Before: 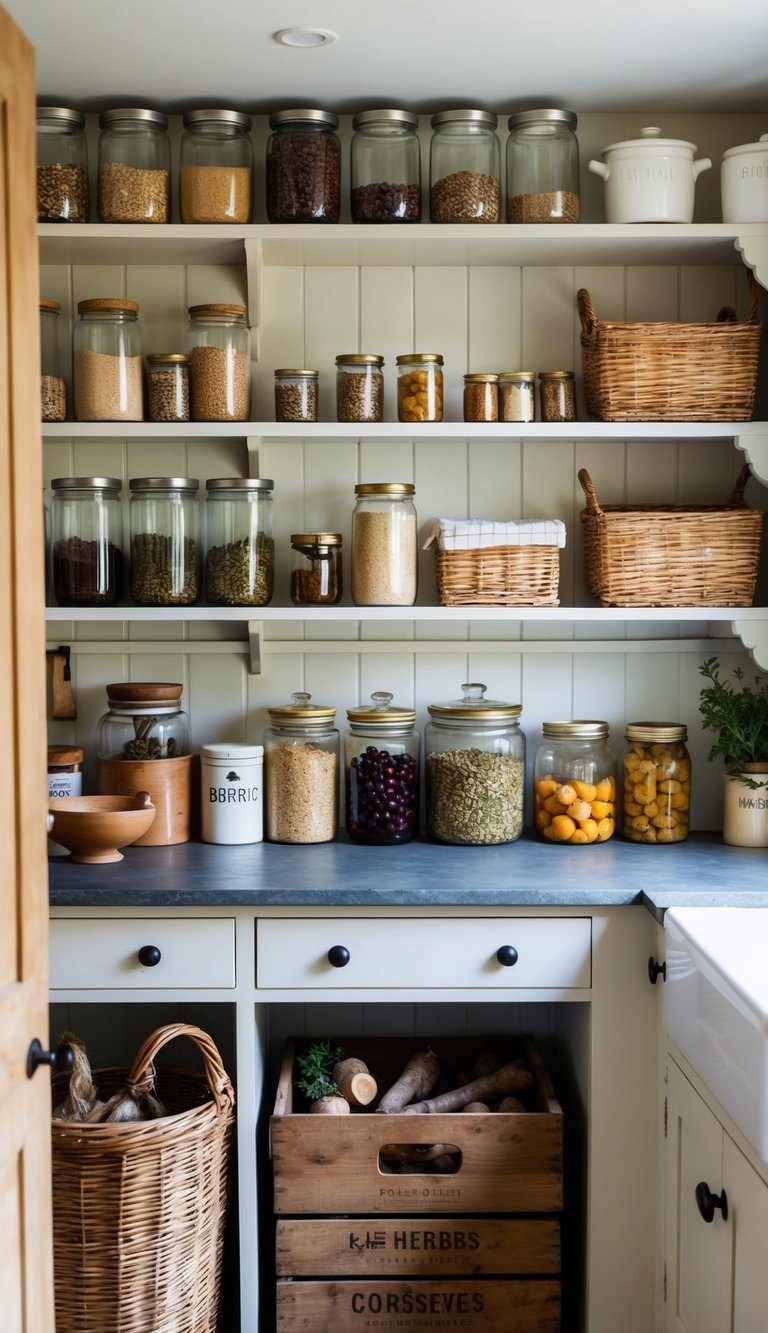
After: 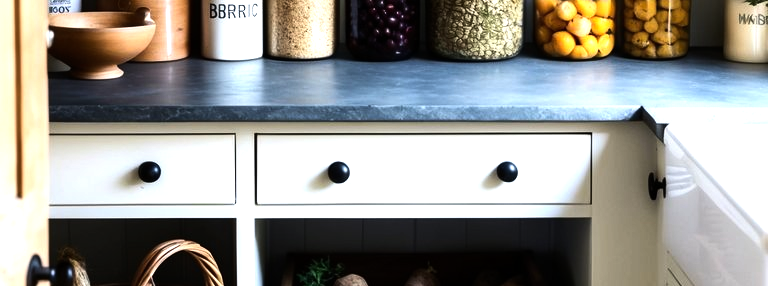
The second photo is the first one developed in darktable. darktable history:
crop and rotate: top 58.816%, bottom 19.692%
tone equalizer: -8 EV -1.1 EV, -7 EV -1.02 EV, -6 EV -0.904 EV, -5 EV -0.572 EV, -3 EV 0.575 EV, -2 EV 0.873 EV, -1 EV 0.999 EV, +0 EV 1.07 EV, edges refinement/feathering 500, mask exposure compensation -1.57 EV, preserve details no
